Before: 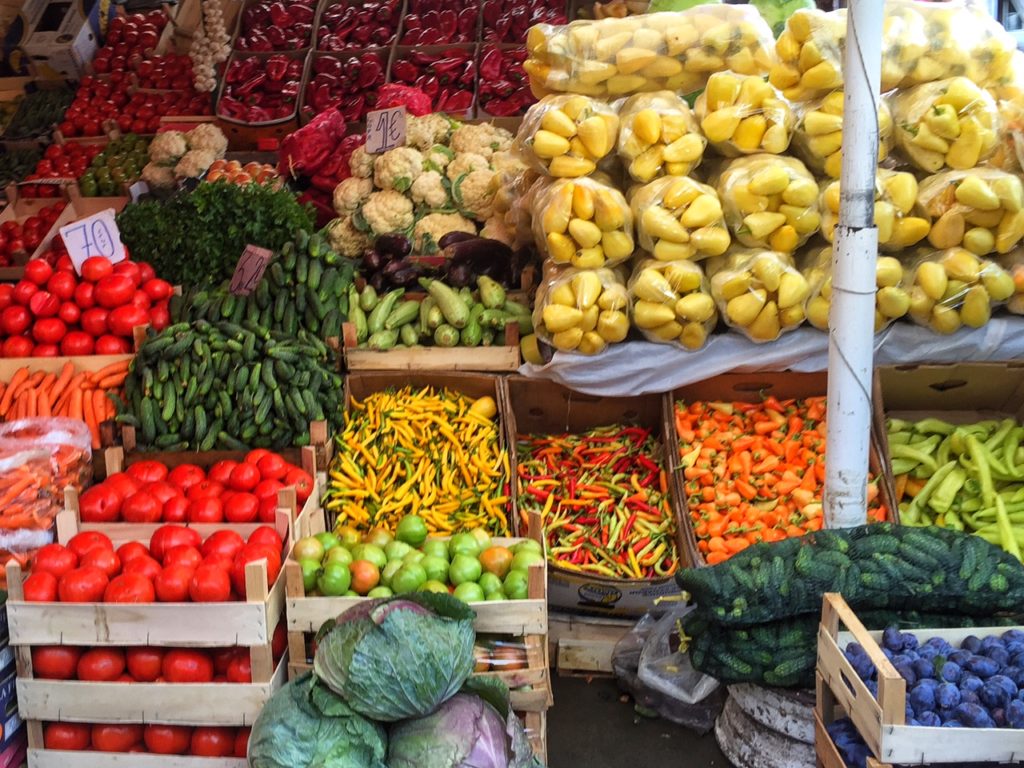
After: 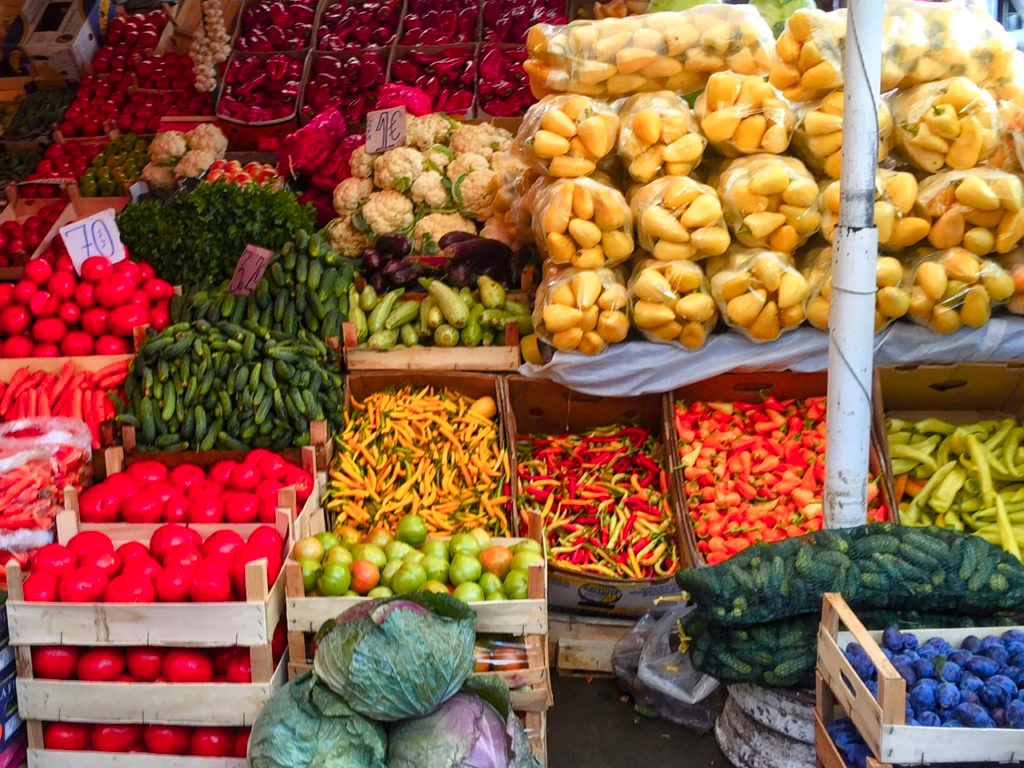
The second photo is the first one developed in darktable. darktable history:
color zones: curves: ch1 [(0.309, 0.524) (0.41, 0.329) (0.508, 0.509)]; ch2 [(0.25, 0.457) (0.75, 0.5)]
color balance rgb: perceptual saturation grading › global saturation 20%, perceptual saturation grading › highlights -25%, perceptual saturation grading › shadows 25%
